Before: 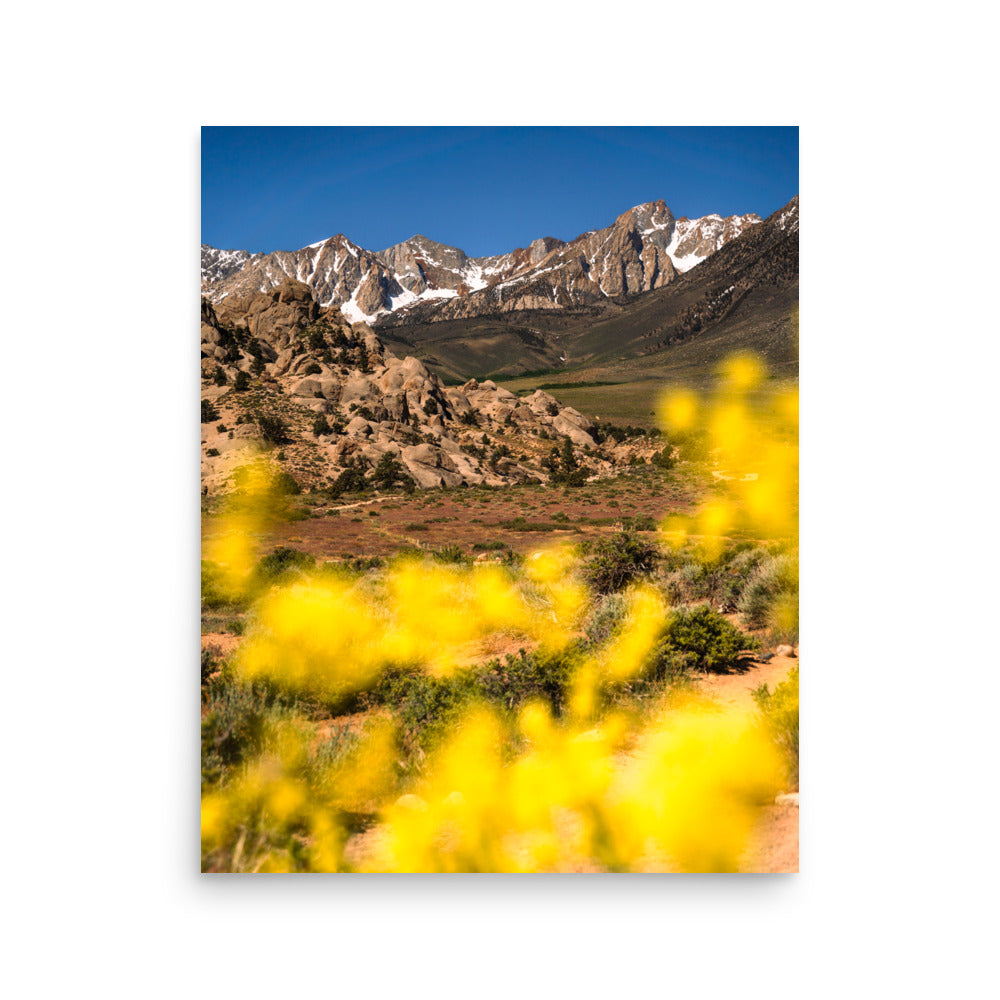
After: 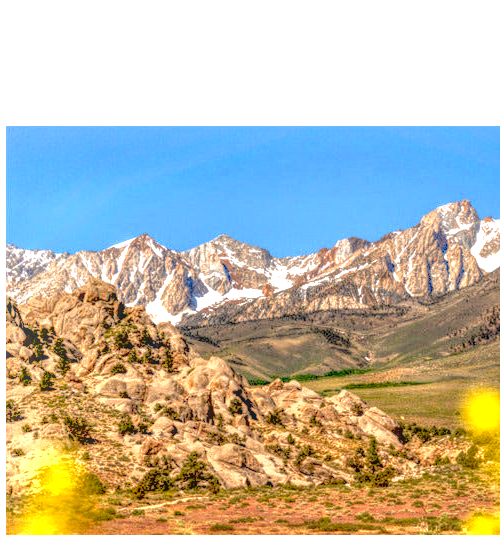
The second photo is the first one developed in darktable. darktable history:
local contrast: highlights 20%, shadows 30%, detail 200%, midtone range 0.2
crop: left 19.556%, right 30.401%, bottom 46.458%
exposure: black level correction 0.011, exposure 1.088 EV, compensate exposure bias true, compensate highlight preservation false
tone equalizer: -7 EV 0.15 EV, -6 EV 0.6 EV, -5 EV 1.15 EV, -4 EV 1.33 EV, -3 EV 1.15 EV, -2 EV 0.6 EV, -1 EV 0.15 EV, mask exposure compensation -0.5 EV
